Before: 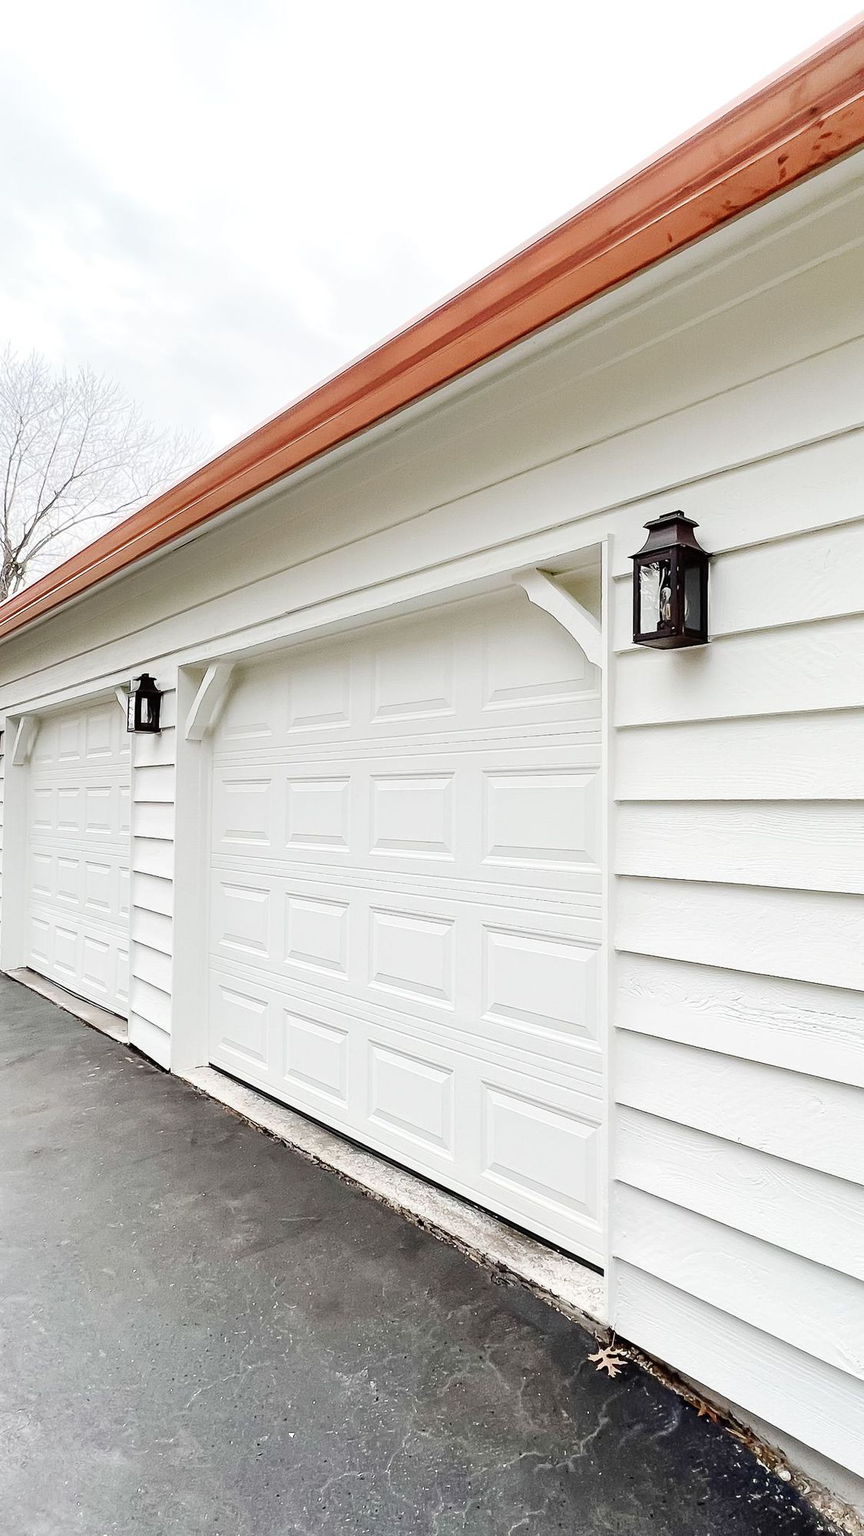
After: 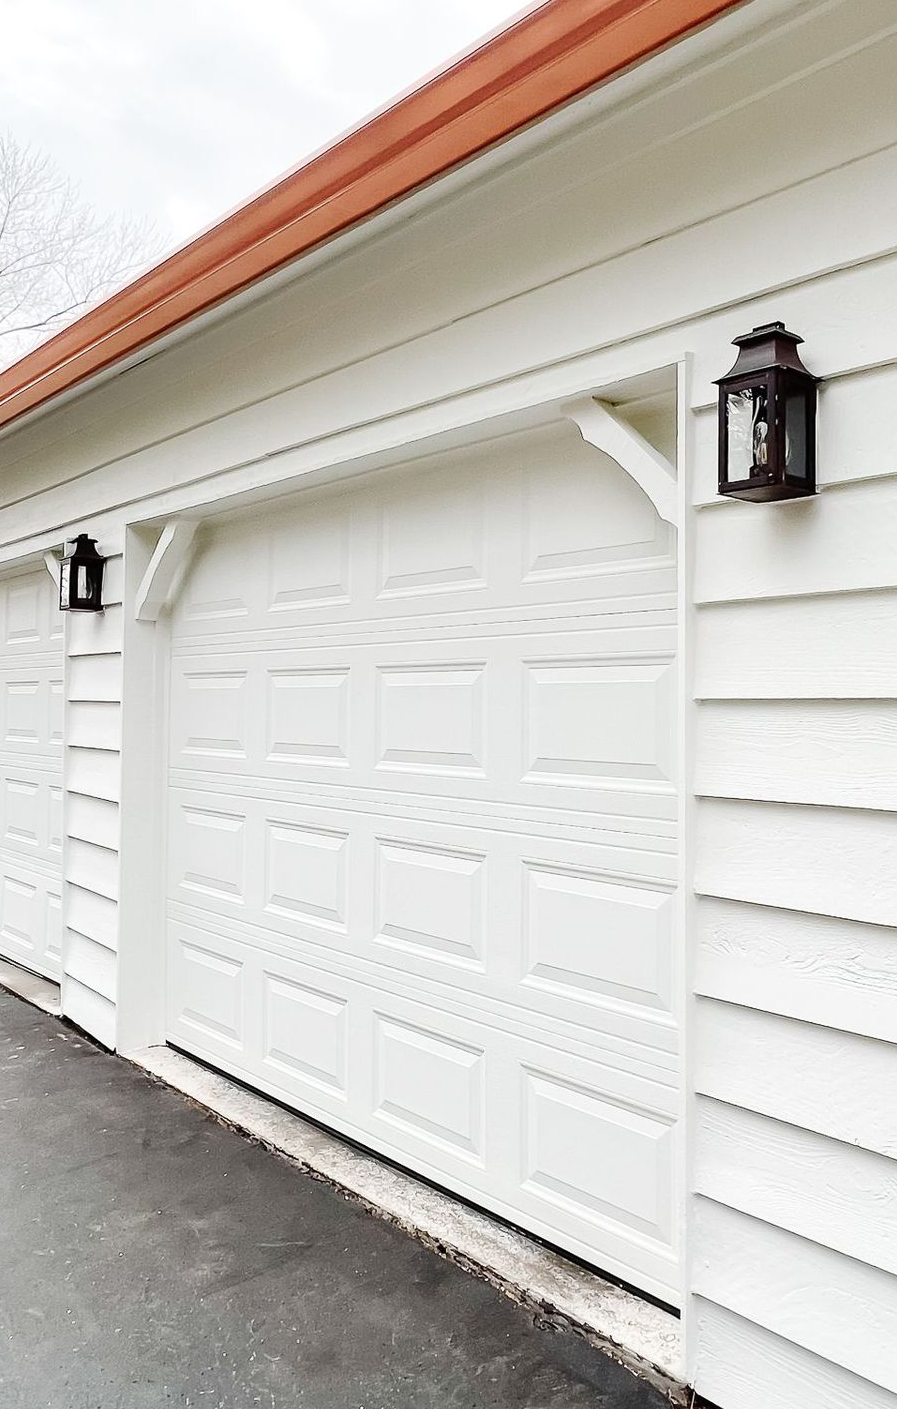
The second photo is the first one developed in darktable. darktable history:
crop: left 9.446%, top 17.186%, right 10.765%, bottom 12.344%
